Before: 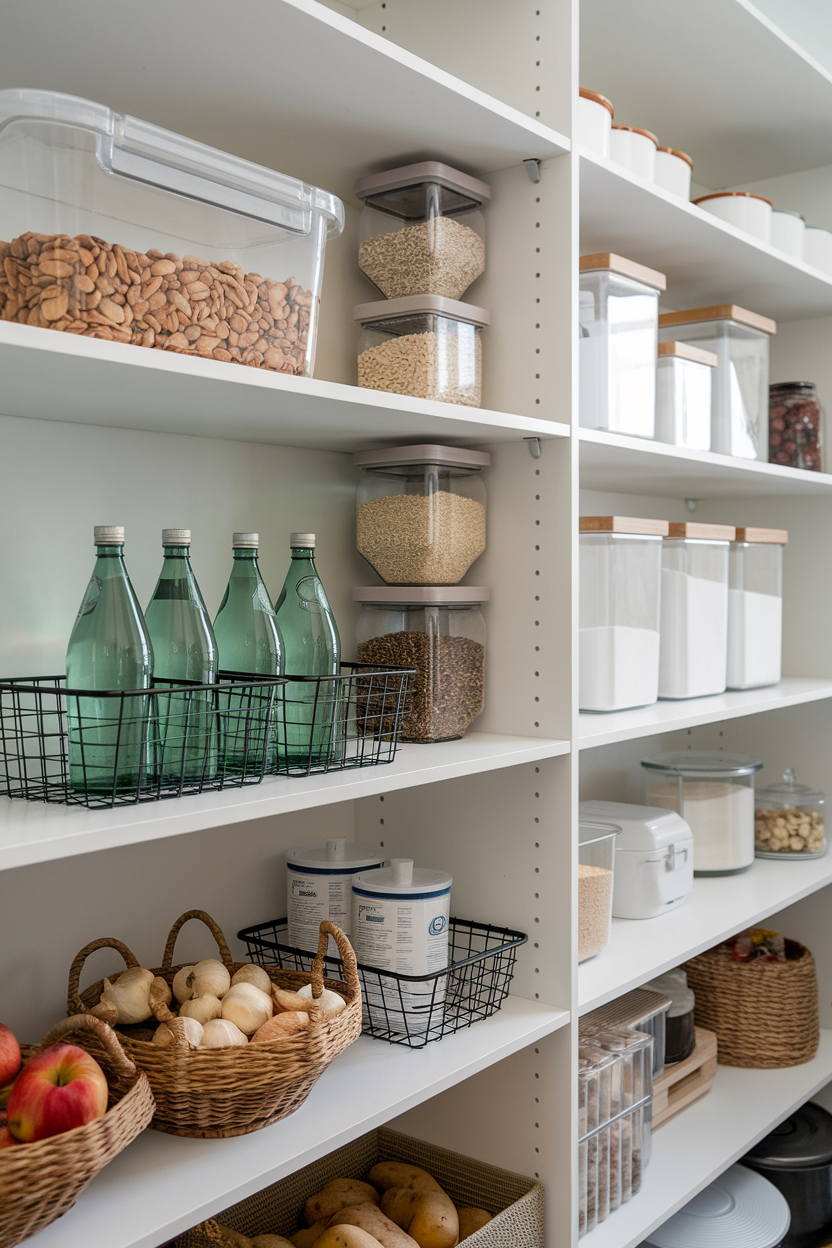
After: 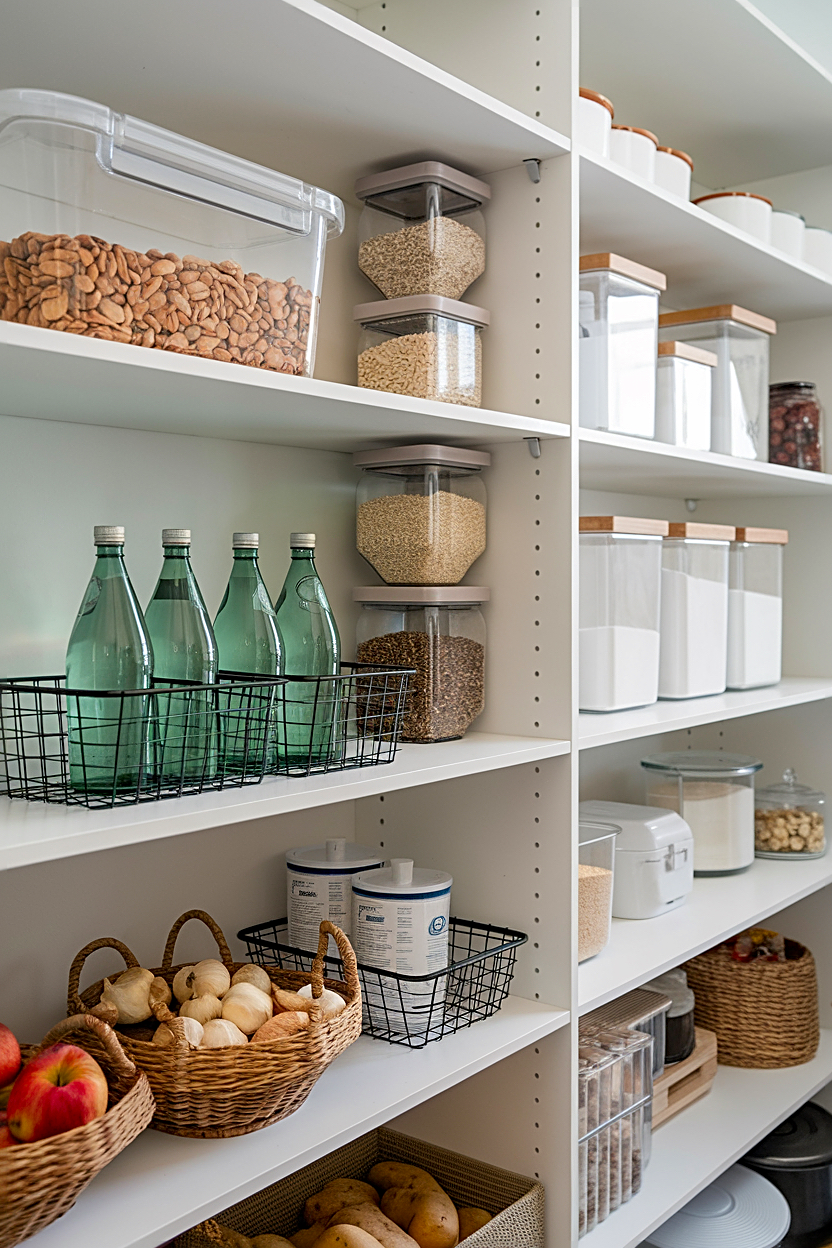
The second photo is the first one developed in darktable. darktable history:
sharpen: radius 2.767
color zones: curves: ch0 [(0, 0.613) (0.01, 0.613) (0.245, 0.448) (0.498, 0.529) (0.642, 0.665) (0.879, 0.777) (0.99, 0.613)]; ch1 [(0, 0) (0.143, 0) (0.286, 0) (0.429, 0) (0.571, 0) (0.714, 0) (0.857, 0)], mix -121.96%
